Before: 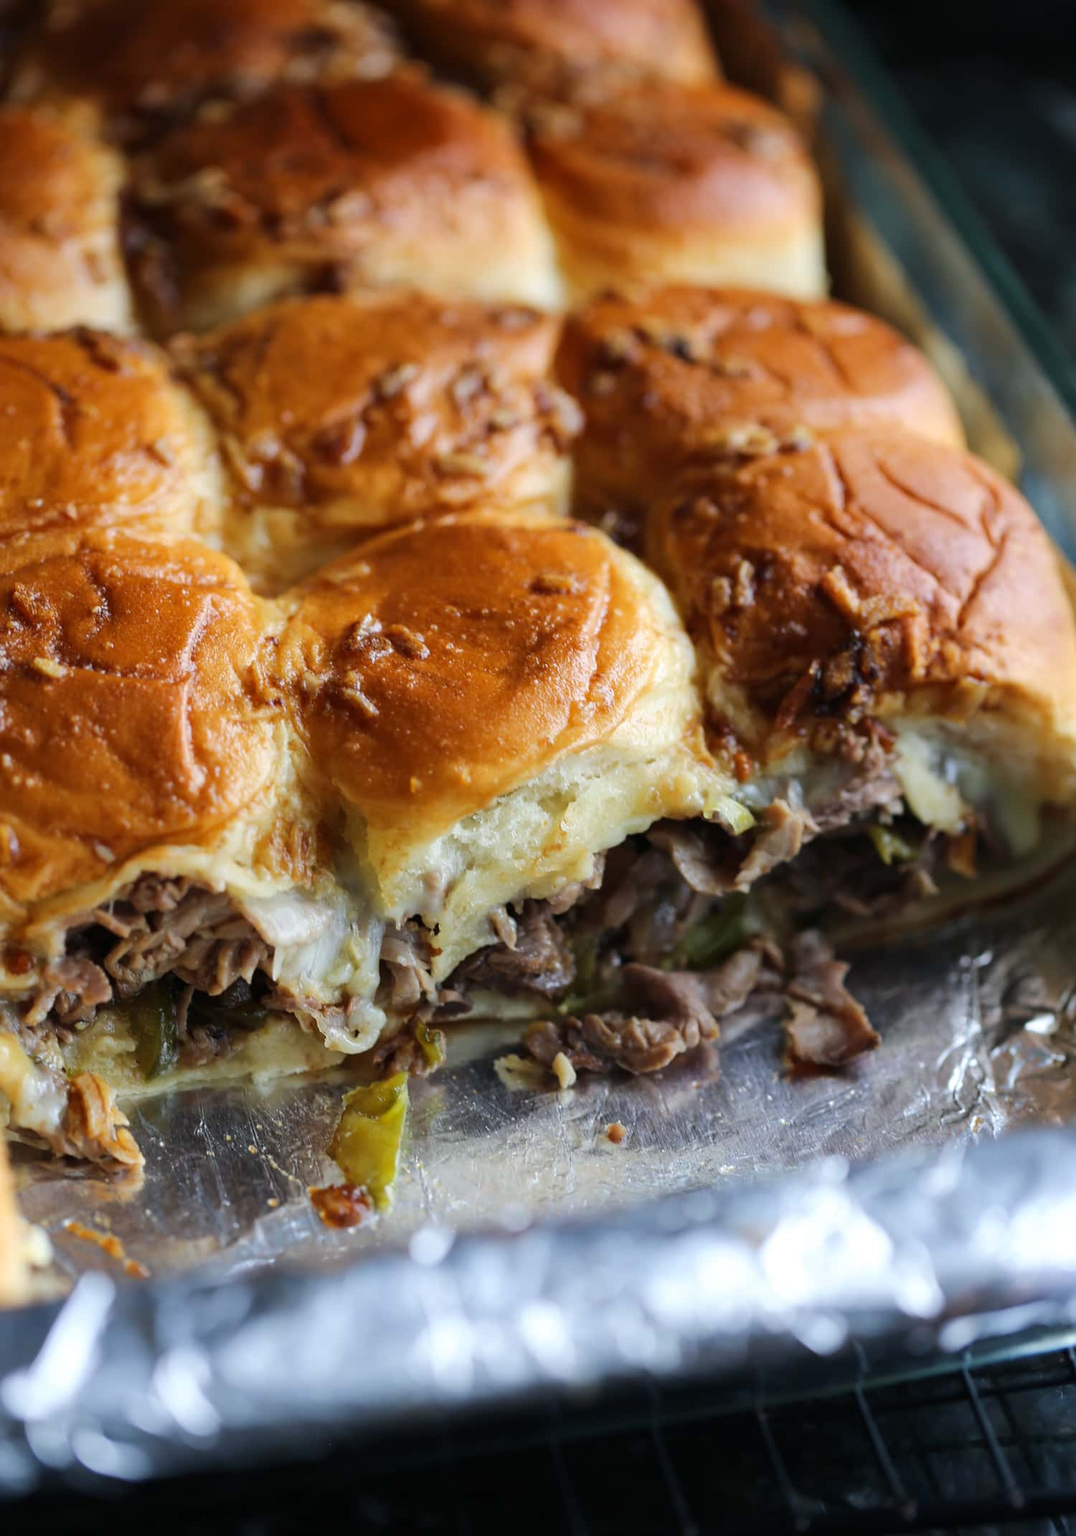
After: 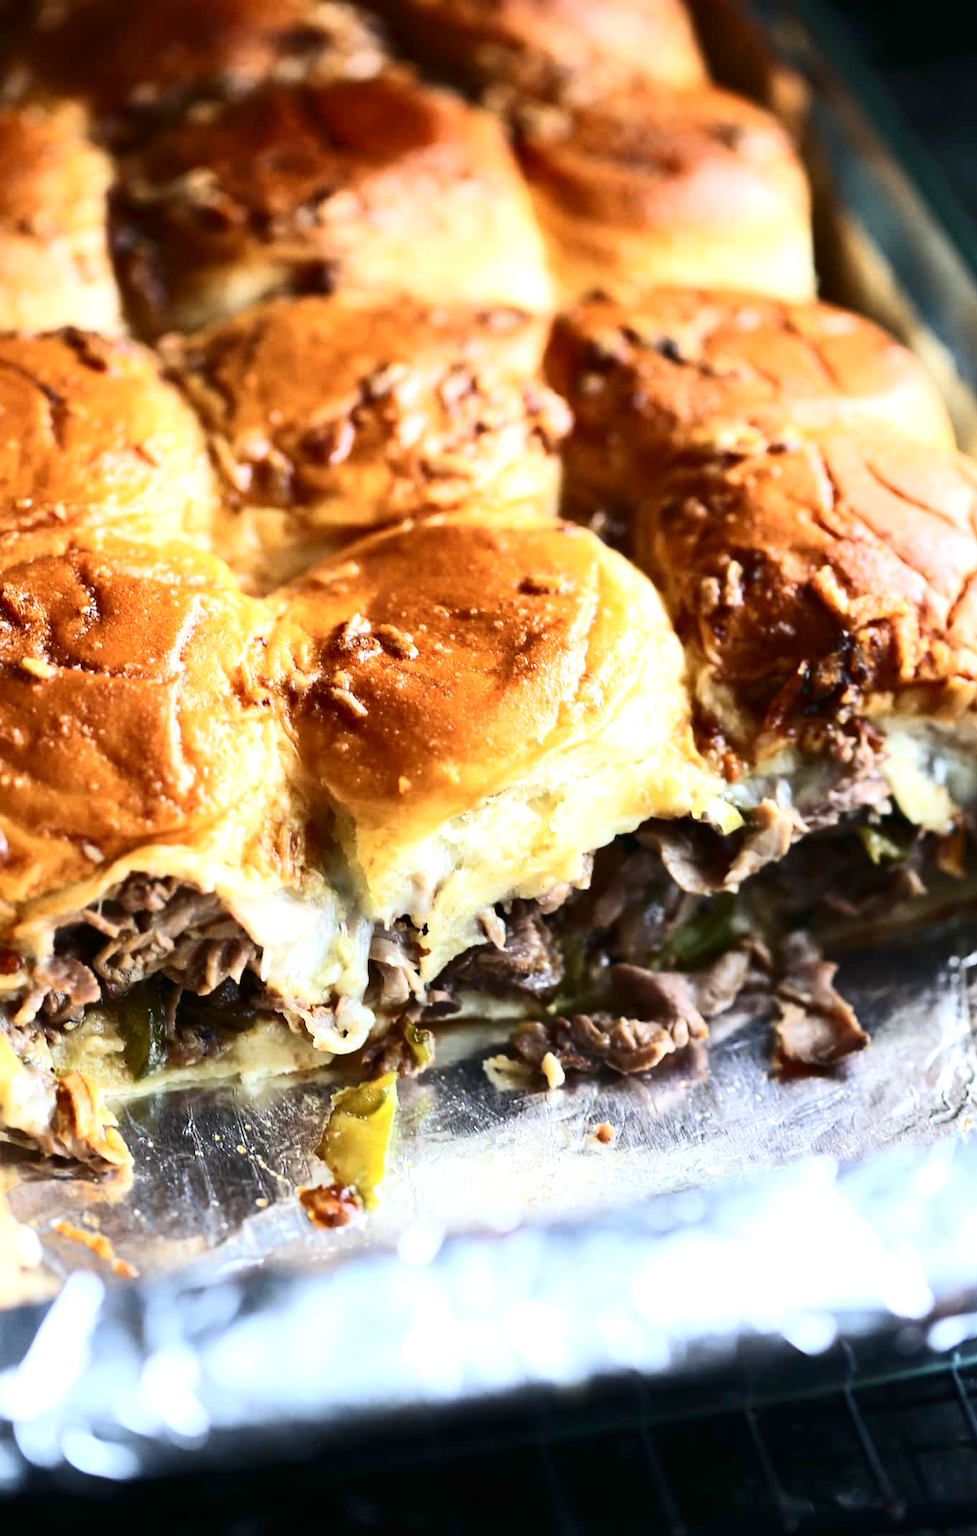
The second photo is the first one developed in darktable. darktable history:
crop and rotate: left 1.109%, right 8.029%
exposure: black level correction 0, exposure 1 EV, compensate highlight preservation false
contrast brightness saturation: contrast 0.293
